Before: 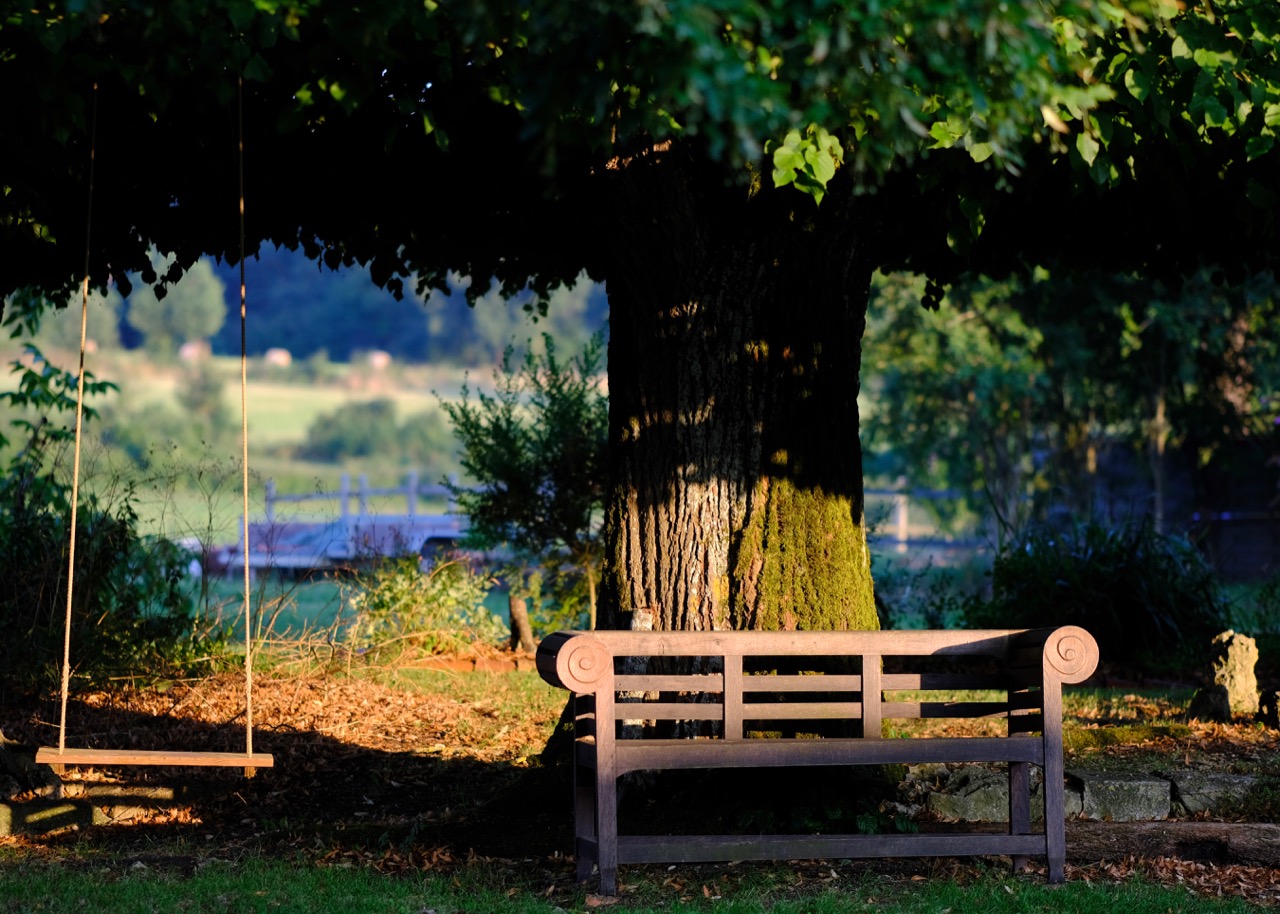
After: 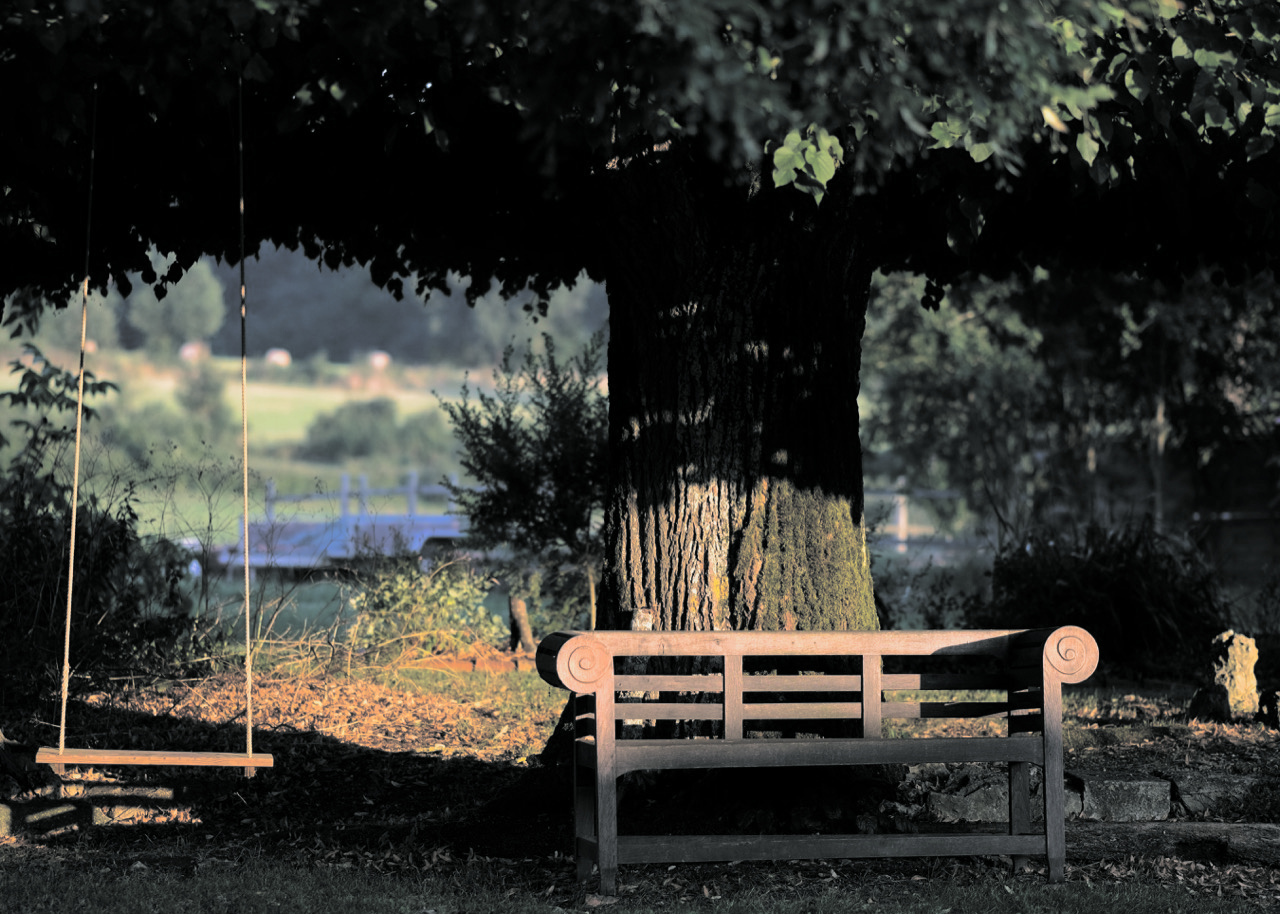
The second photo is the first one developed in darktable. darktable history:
split-toning: shadows › hue 190.8°, shadows › saturation 0.05, highlights › hue 54°, highlights › saturation 0.05, compress 0%
